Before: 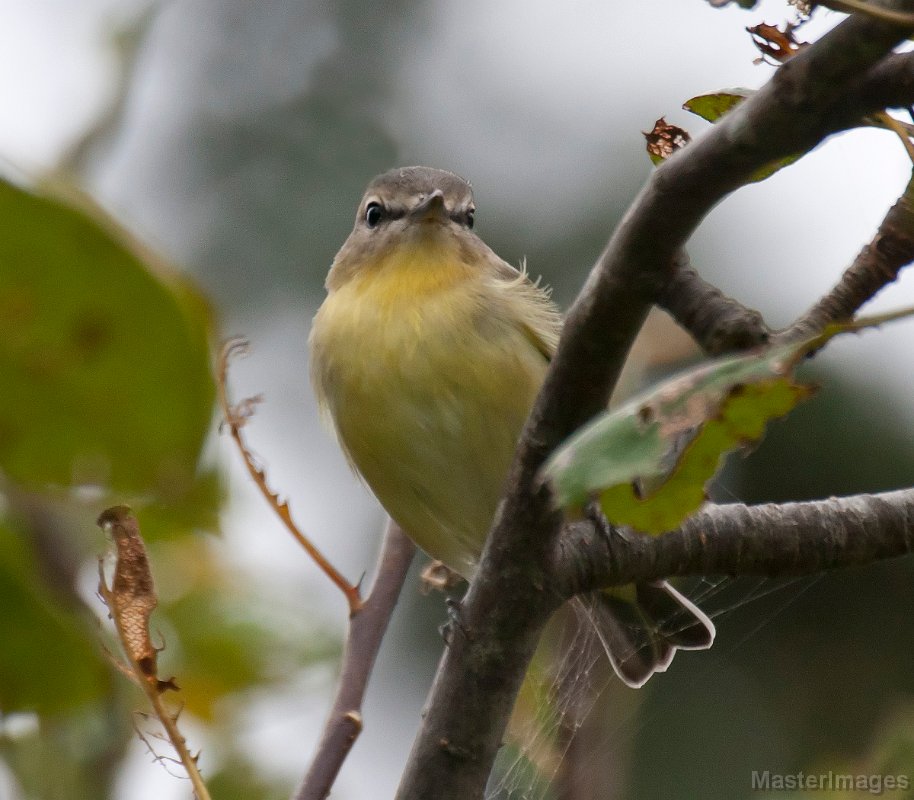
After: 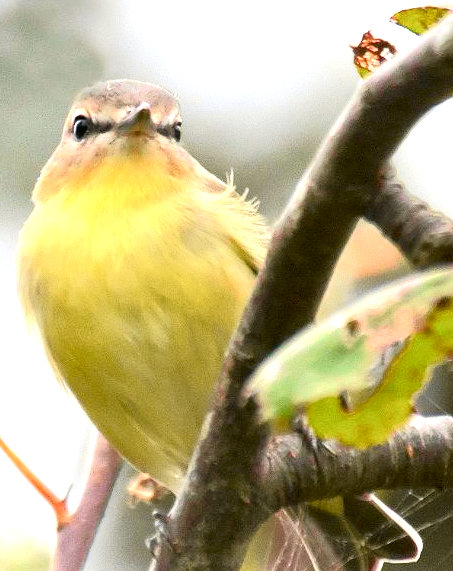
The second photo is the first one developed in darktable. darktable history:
tone curve: curves: ch0 [(0, 0.006) (0.037, 0.022) (0.123, 0.105) (0.19, 0.173) (0.277, 0.279) (0.474, 0.517) (0.597, 0.662) (0.687, 0.774) (0.855, 0.891) (1, 0.982)]; ch1 [(0, 0) (0.243, 0.245) (0.422, 0.415) (0.493, 0.498) (0.508, 0.503) (0.531, 0.55) (0.551, 0.582) (0.626, 0.672) (0.694, 0.732) (1, 1)]; ch2 [(0, 0) (0.249, 0.216) (0.356, 0.329) (0.424, 0.442) (0.476, 0.477) (0.498, 0.503) (0.517, 0.524) (0.532, 0.547) (0.562, 0.592) (0.614, 0.657) (0.706, 0.748) (0.808, 0.809) (0.991, 0.968)], color space Lab, independent channels, preserve colors none
crop: left 32.075%, top 10.976%, right 18.355%, bottom 17.596%
exposure: black level correction 0.001, exposure 1.719 EV, compensate exposure bias true, compensate highlight preservation false
